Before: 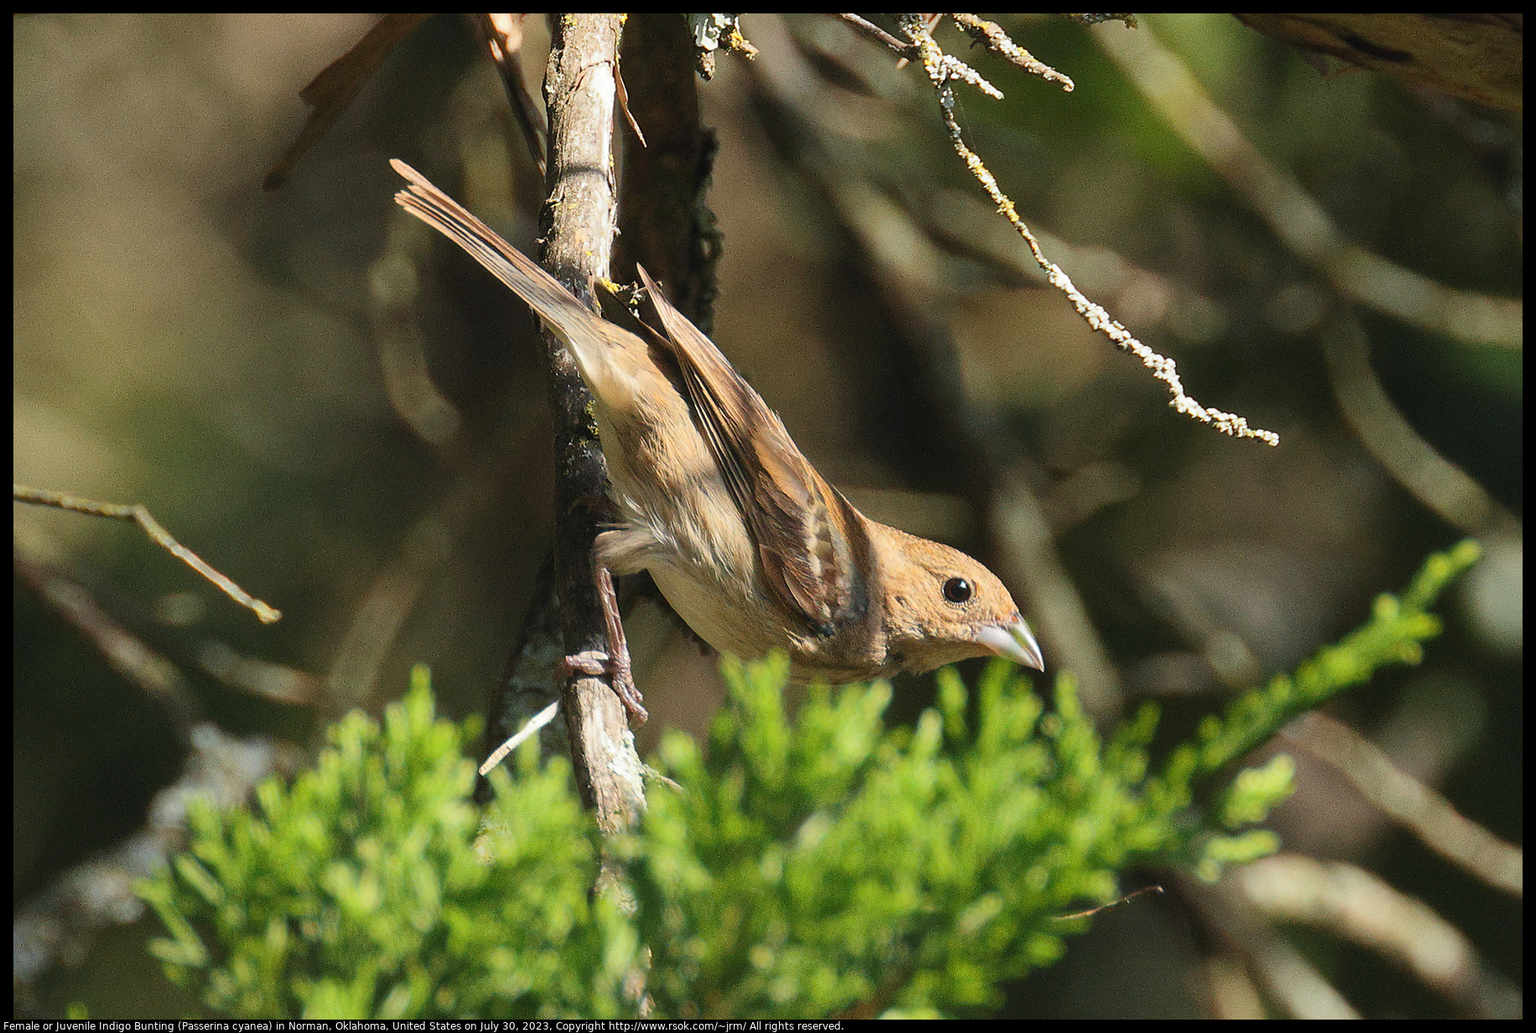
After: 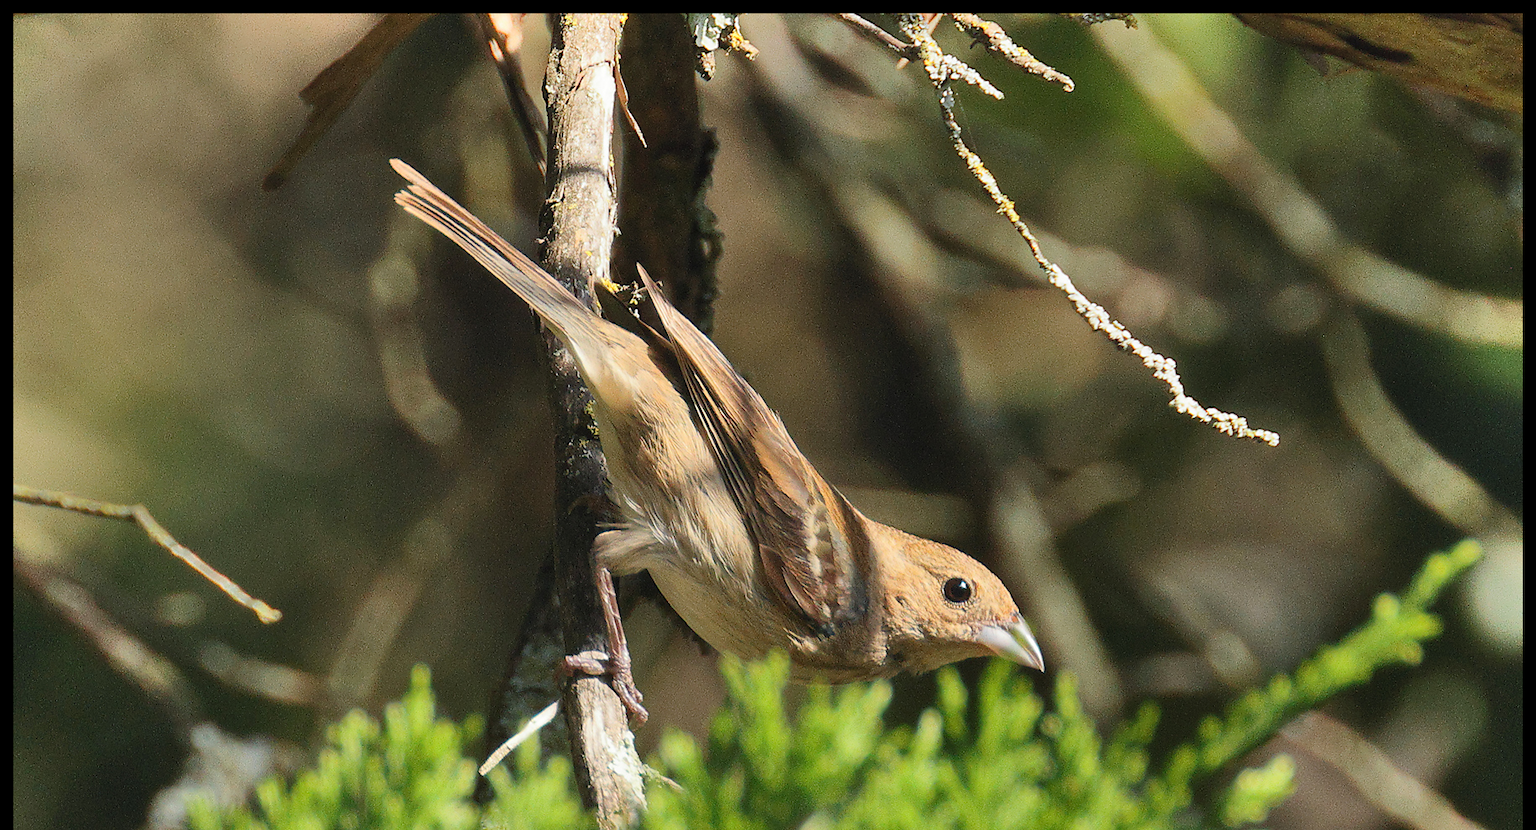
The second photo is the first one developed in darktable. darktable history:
crop: bottom 19.605%
shadows and highlights: low approximation 0.01, soften with gaussian
